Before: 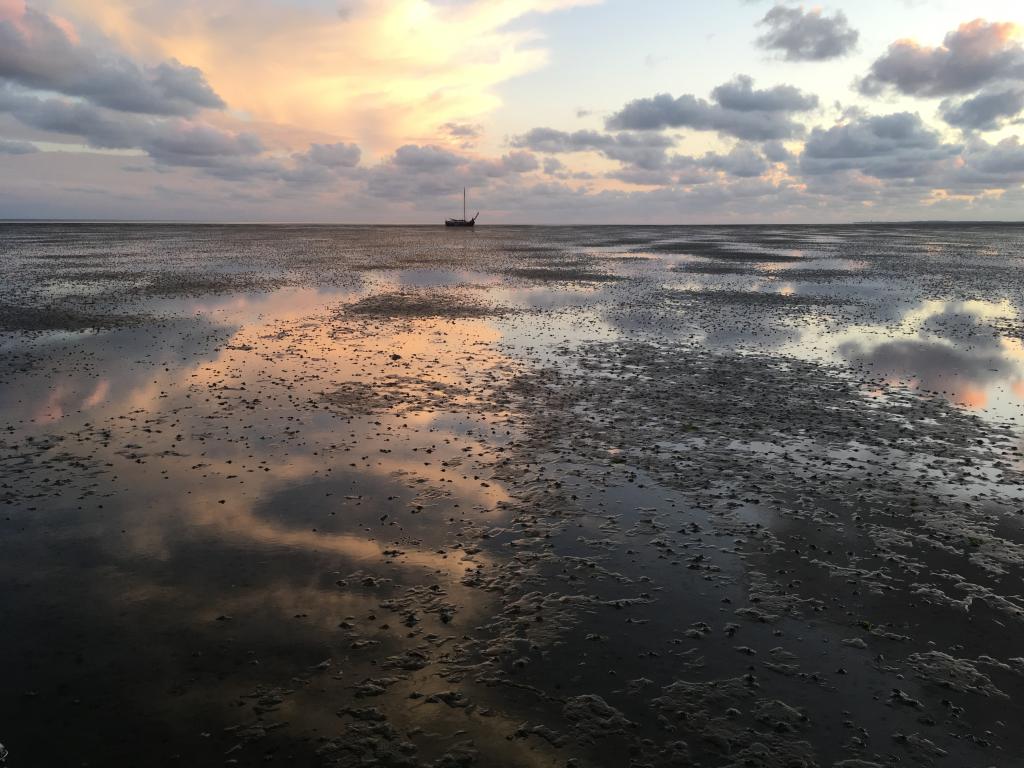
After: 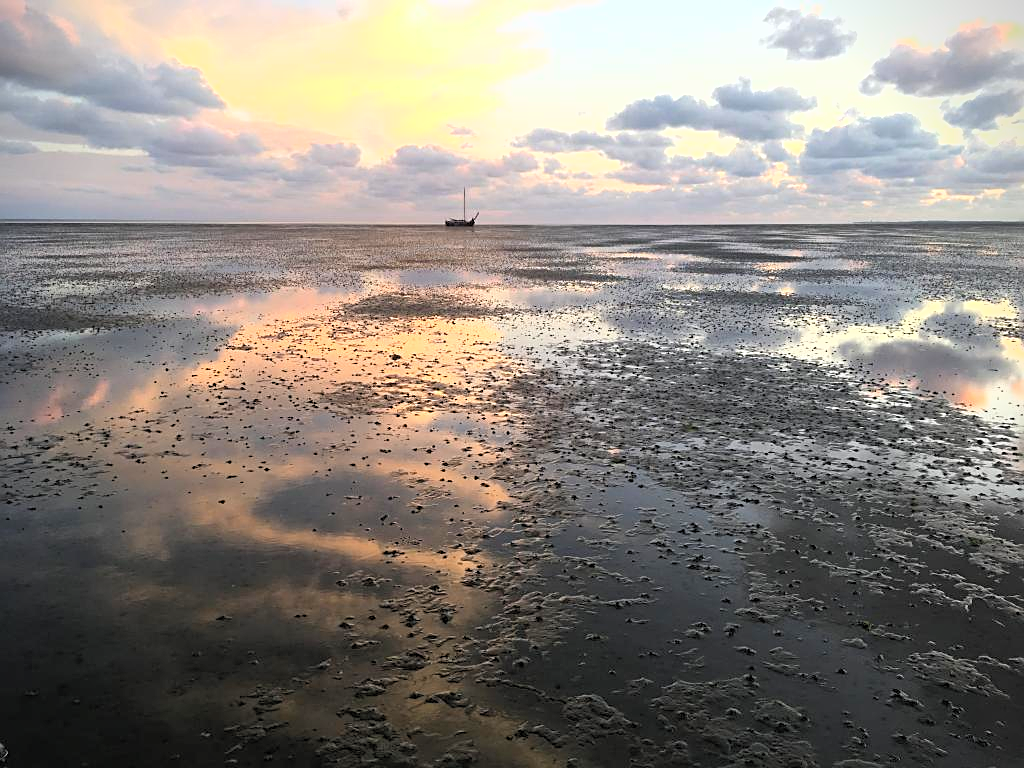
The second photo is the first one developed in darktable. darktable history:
sharpen: on, module defaults
vignetting: fall-off start 91.19%
lowpass: radius 0.1, contrast 0.85, saturation 1.1, unbound 0
exposure: black level correction 0, exposure 0.7 EV, compensate exposure bias true, compensate highlight preservation false
rgb levels: levels [[0.01, 0.419, 0.839], [0, 0.5, 1], [0, 0.5, 1]]
